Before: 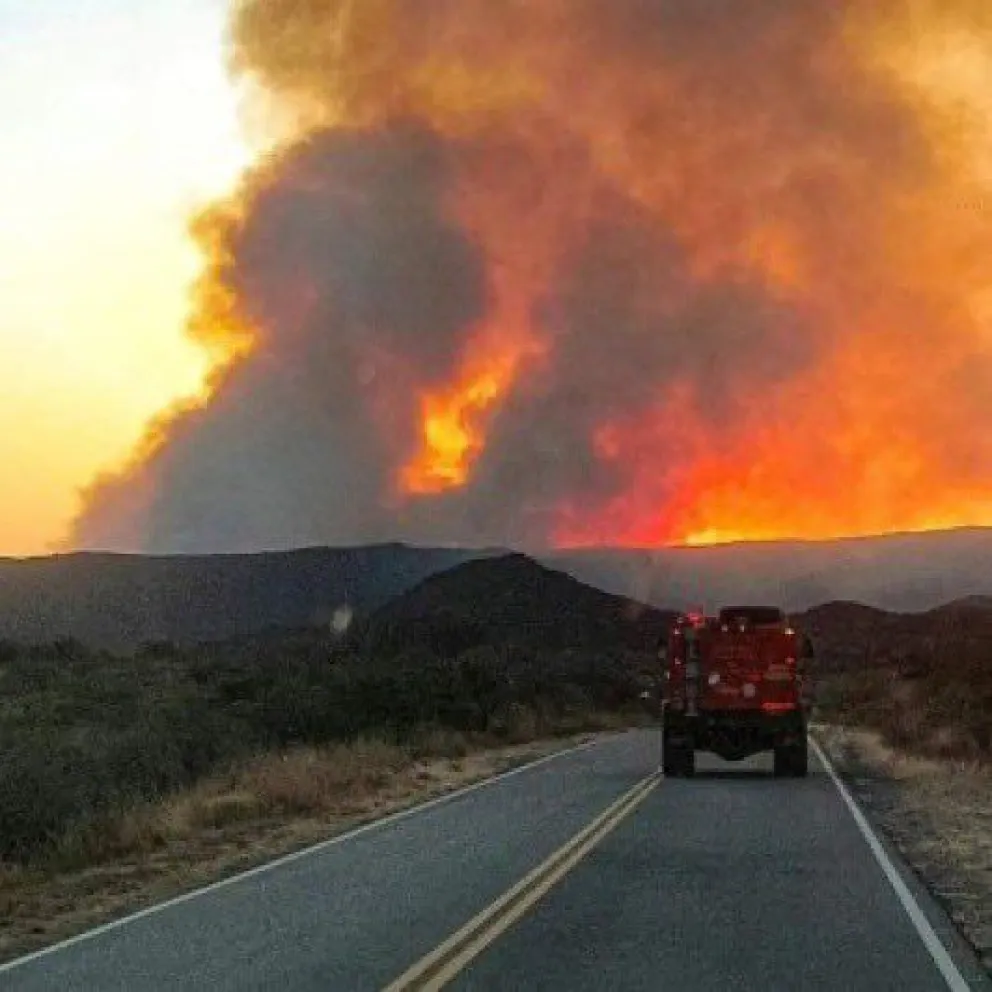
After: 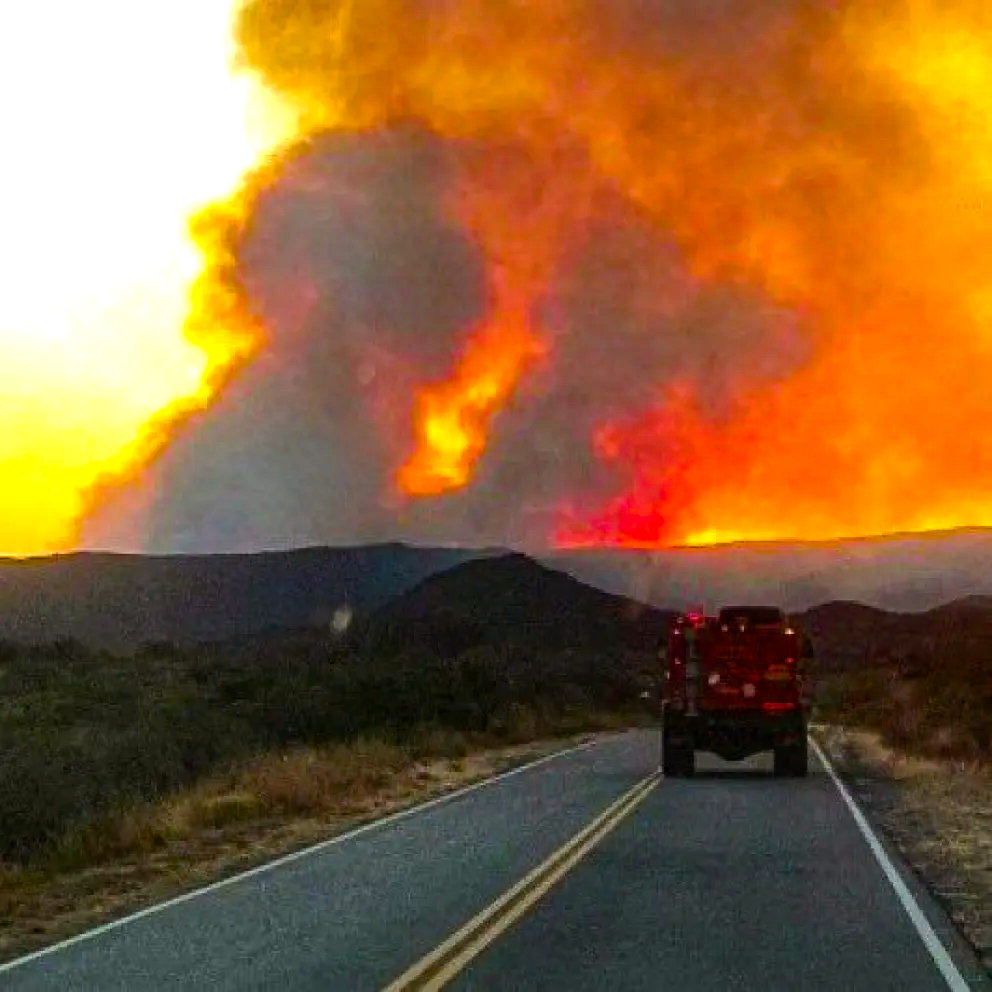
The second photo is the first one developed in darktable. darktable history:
color balance rgb: shadows lift › chroma 2.053%, shadows lift › hue 52.68°, perceptual saturation grading › global saturation 36.391%, perceptual saturation grading › shadows 35.522%, perceptual brilliance grading › highlights 20.67%, perceptual brilliance grading › mid-tones 19.626%, perceptual brilliance grading › shadows -19.927%, global vibrance 20%
